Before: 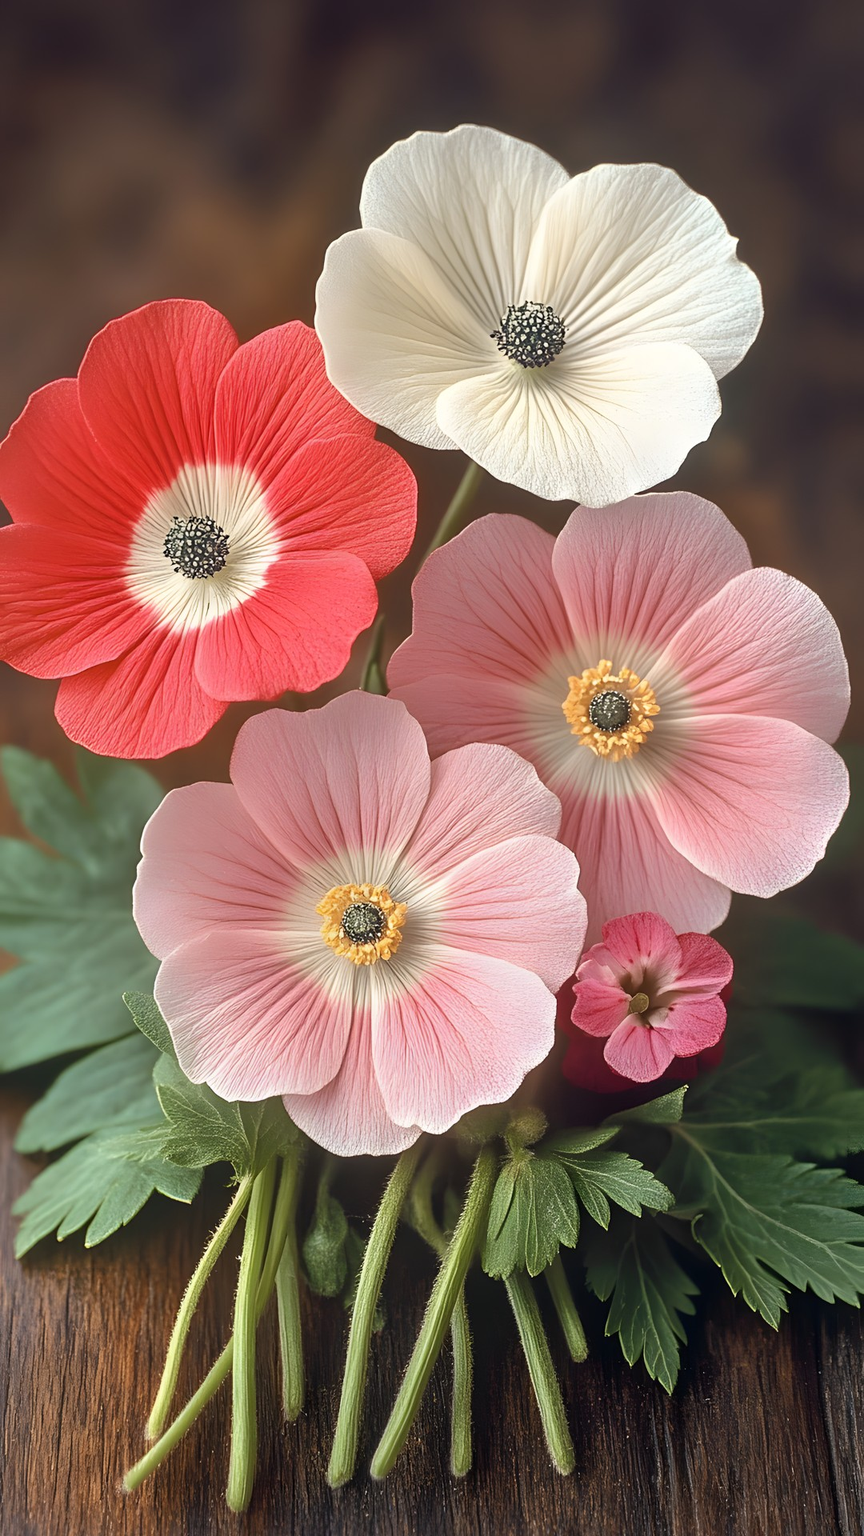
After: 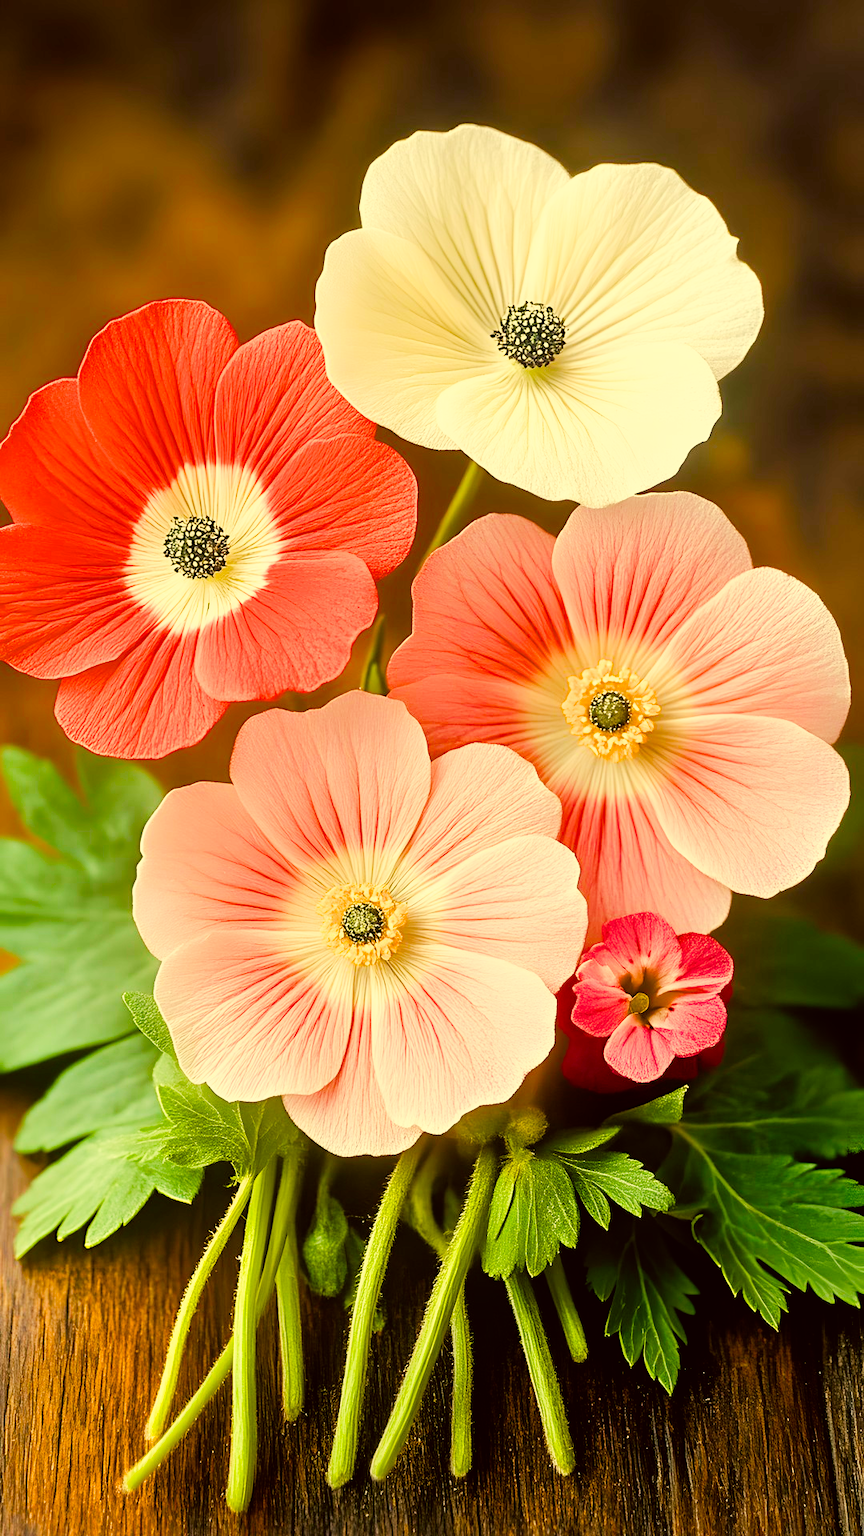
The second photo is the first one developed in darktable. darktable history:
color balance rgb: linear chroma grading › shadows 10%, linear chroma grading › highlights 10%, linear chroma grading › global chroma 15%, linear chroma grading › mid-tones 15%, perceptual saturation grading › global saturation 40%, perceptual saturation grading › highlights -25%, perceptual saturation grading › mid-tones 35%, perceptual saturation grading › shadows 35%, perceptual brilliance grading › global brilliance 11.29%, global vibrance 11.29%
color correction: highlights a* 0.162, highlights b* 29.53, shadows a* -0.162, shadows b* 21.09
tone equalizer: on, module defaults
filmic rgb: black relative exposure -5 EV, hardness 2.88, contrast 1.3, highlights saturation mix -30%
exposure: exposure 0.6 EV, compensate highlight preservation false
